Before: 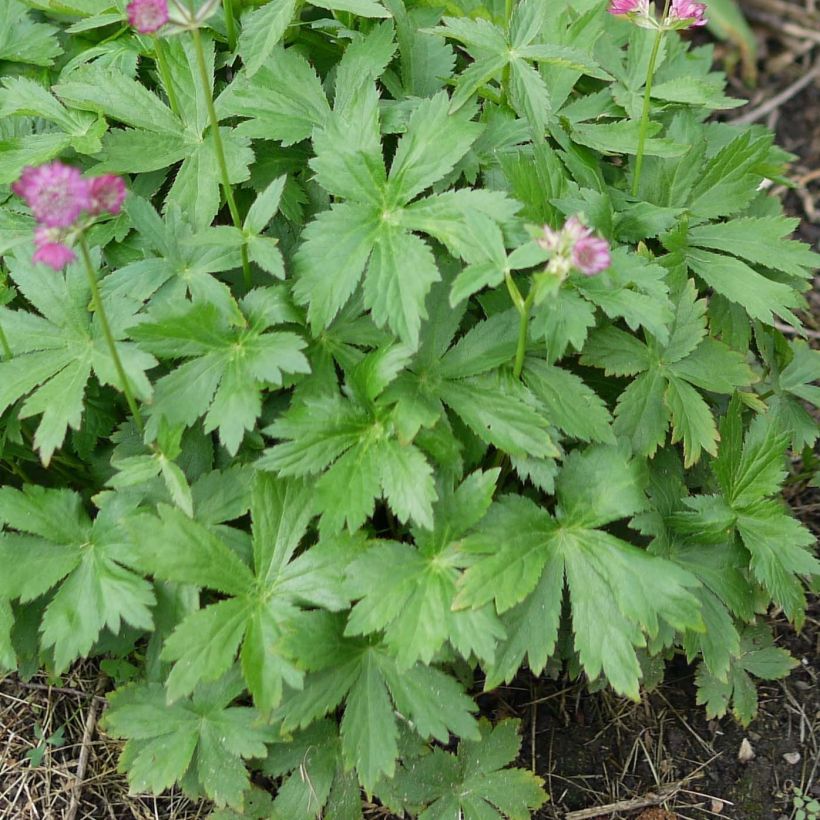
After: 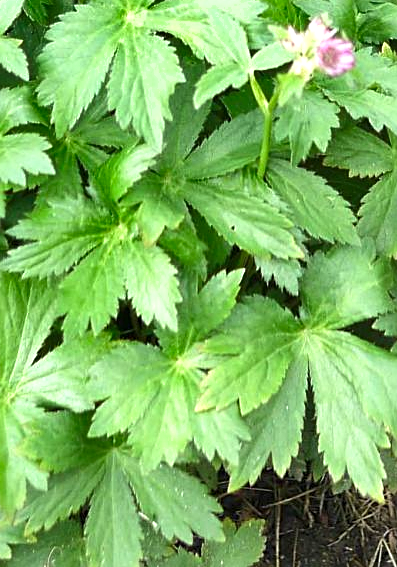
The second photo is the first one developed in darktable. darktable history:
exposure: black level correction 0, exposure 0.947 EV, compensate exposure bias true, compensate highlight preservation false
sharpen: on, module defaults
crop: left 31.318%, top 24.323%, right 20.25%, bottom 6.521%
shadows and highlights: shadows 52.68, soften with gaussian
